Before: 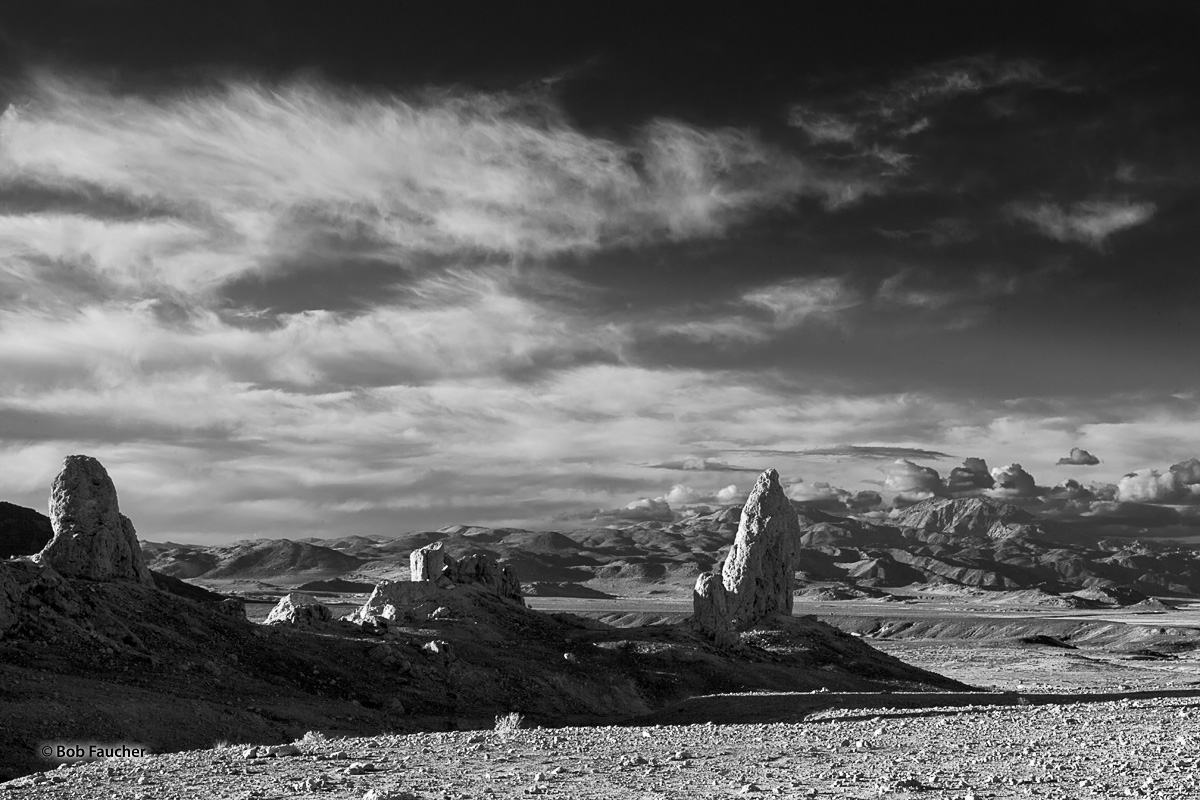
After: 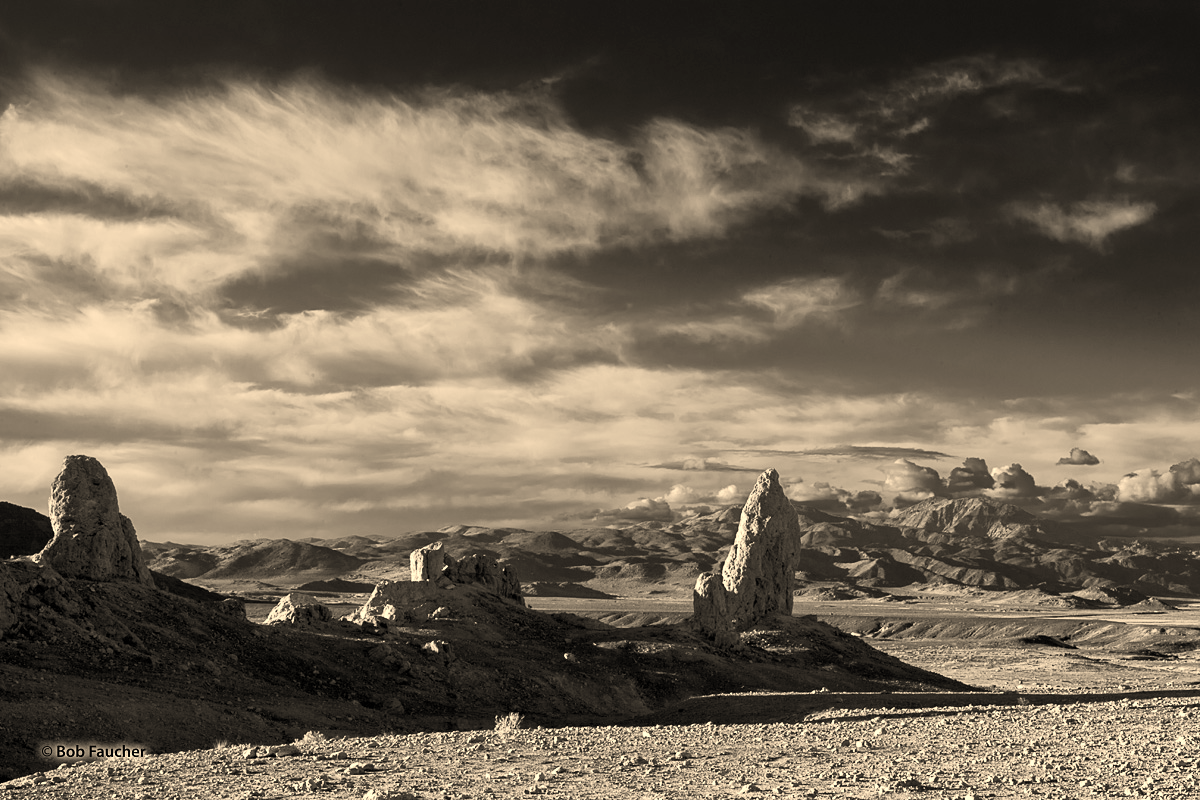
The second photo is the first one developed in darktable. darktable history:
white balance: red 1.123, blue 0.83
tone equalizer: on, module defaults
shadows and highlights: radius 171.16, shadows 27, white point adjustment 3.13, highlights -67.95, soften with gaussian
